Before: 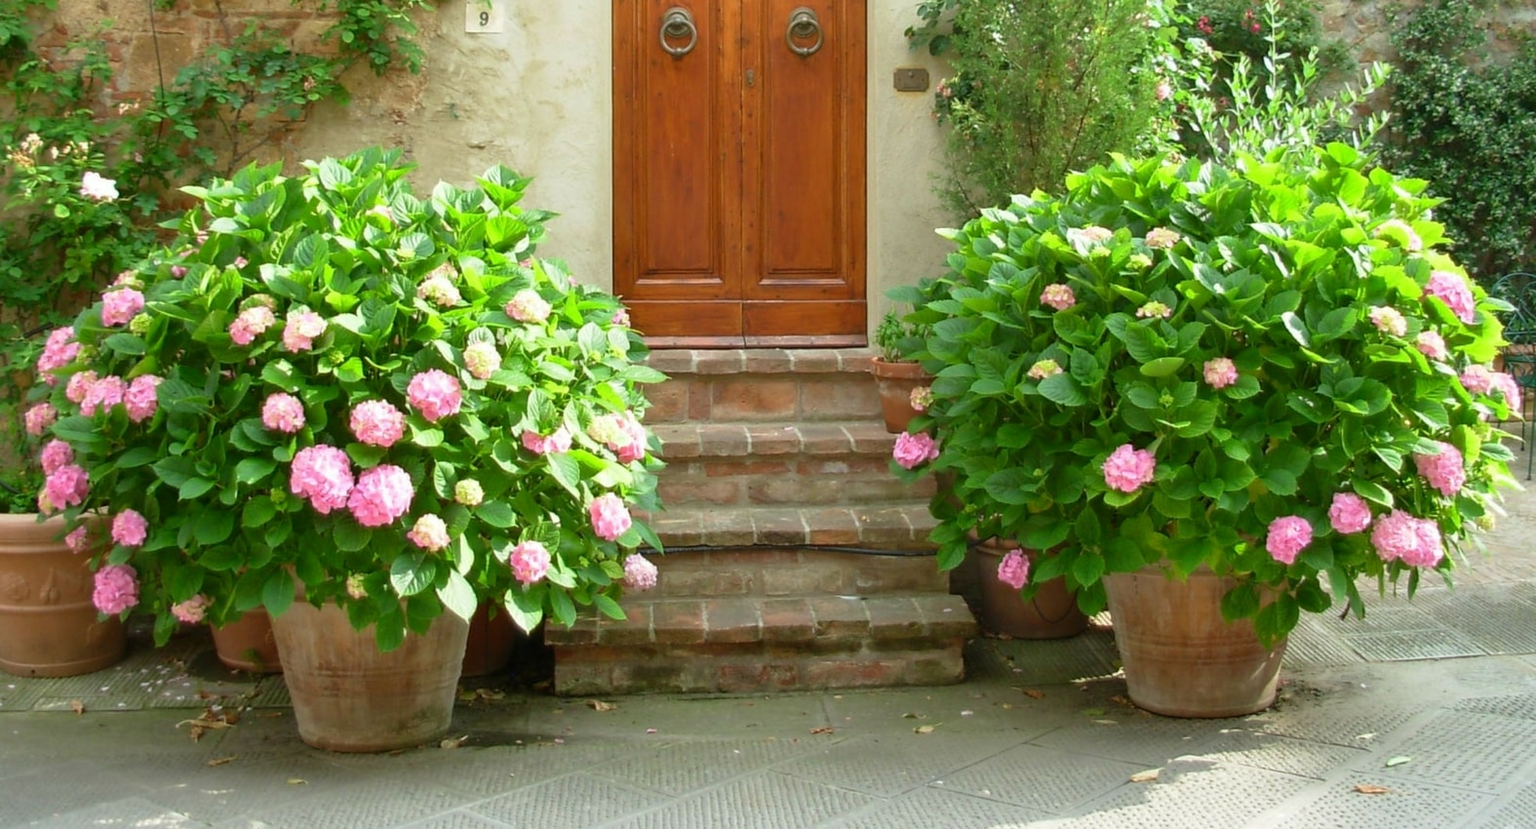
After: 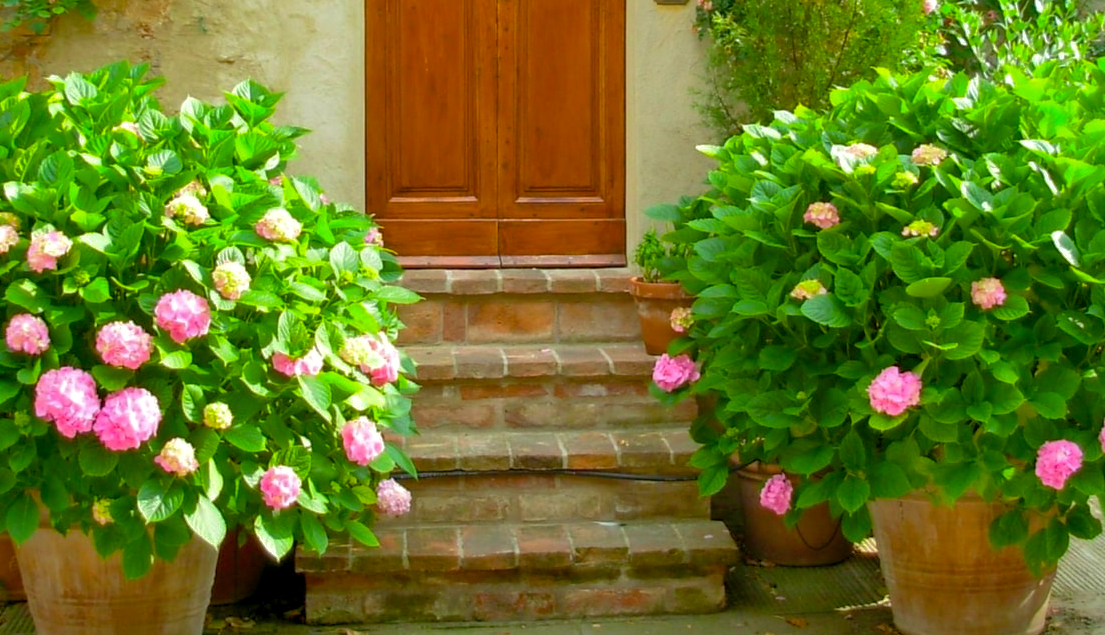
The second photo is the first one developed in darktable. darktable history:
crop and rotate: left 16.752%, top 10.685%, right 13.032%, bottom 14.512%
color balance rgb: global offset › luminance -0.41%, perceptual saturation grading › global saturation 29.822%, perceptual brilliance grading › highlights 2.622%, global vibrance 20%
shadows and highlights: highlights -60
